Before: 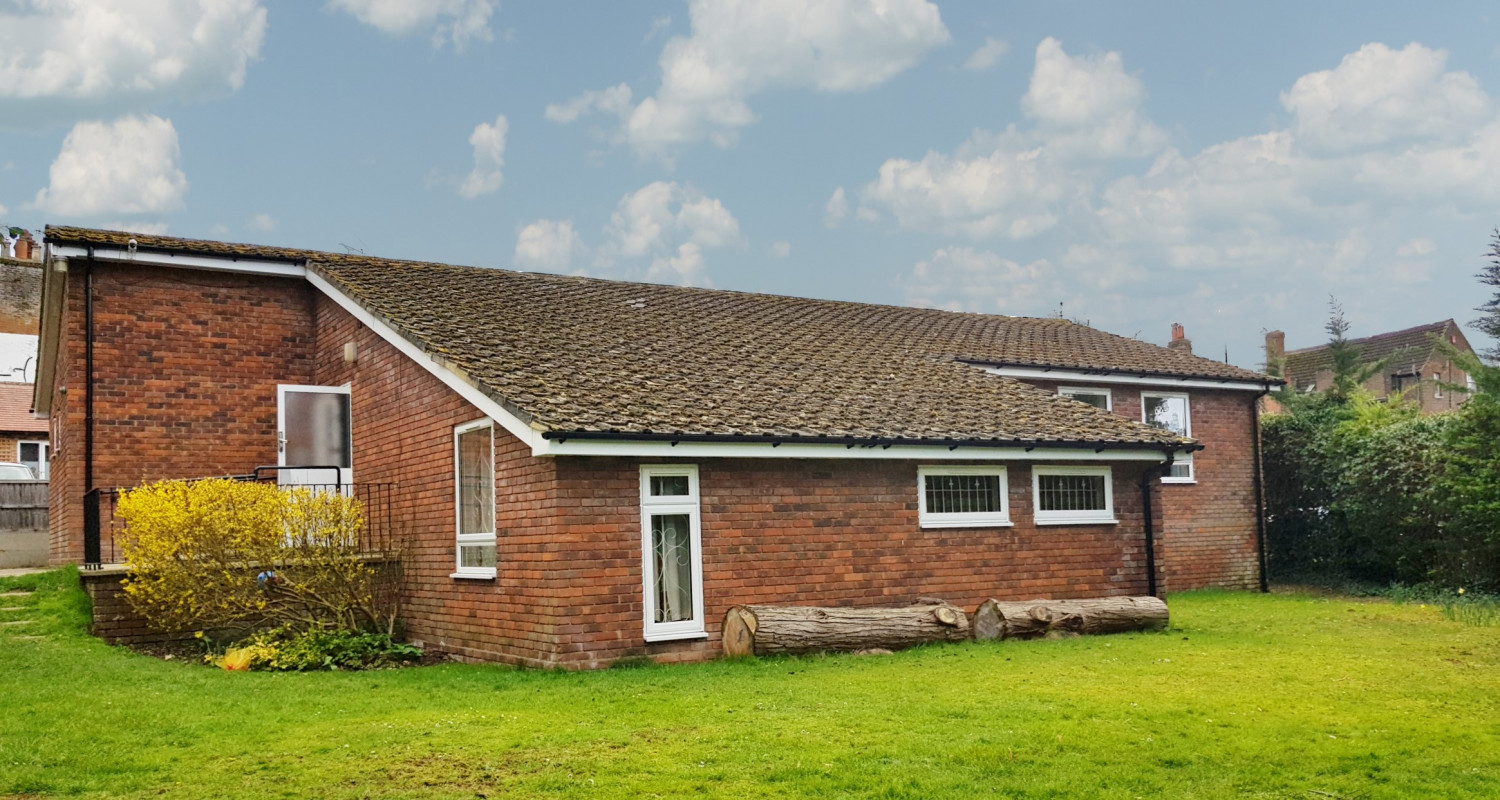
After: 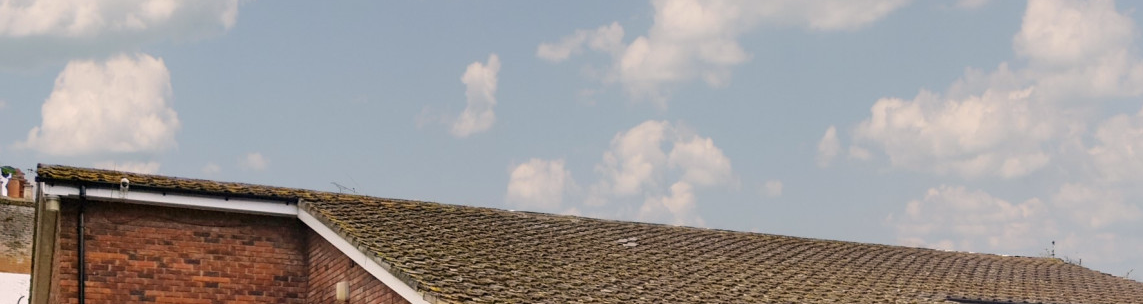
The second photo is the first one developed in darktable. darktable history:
color correction: highlights a* 5.81, highlights b* 4.84
crop: left 0.579%, top 7.627%, right 23.167%, bottom 54.275%
